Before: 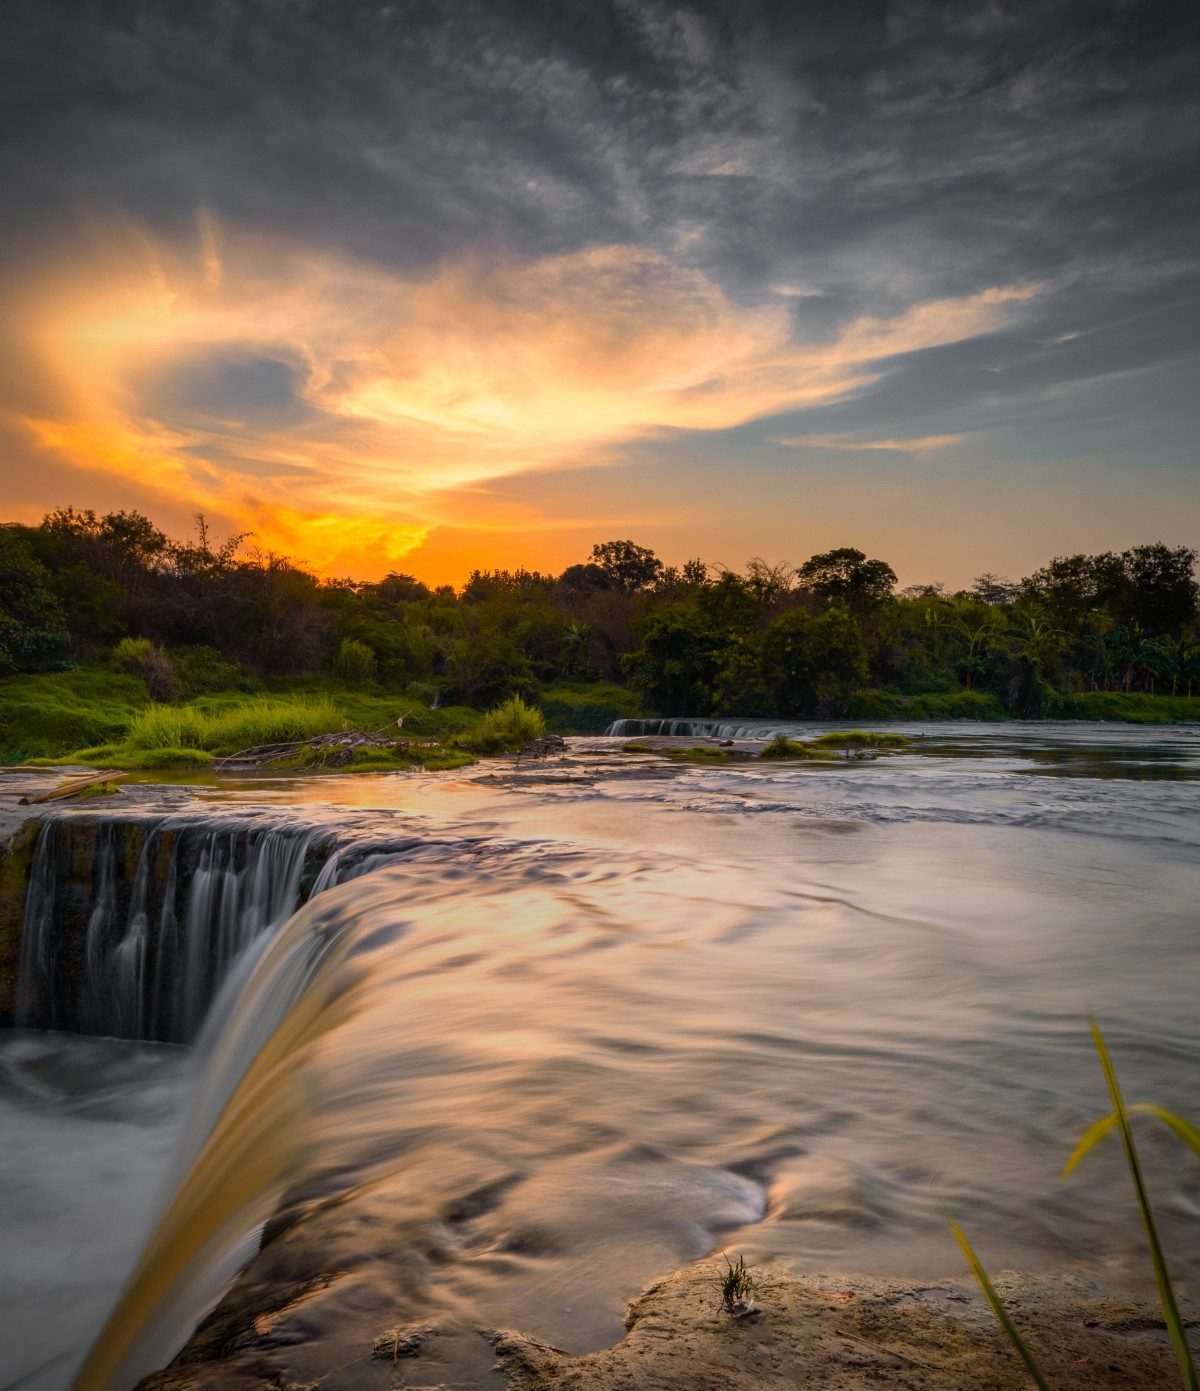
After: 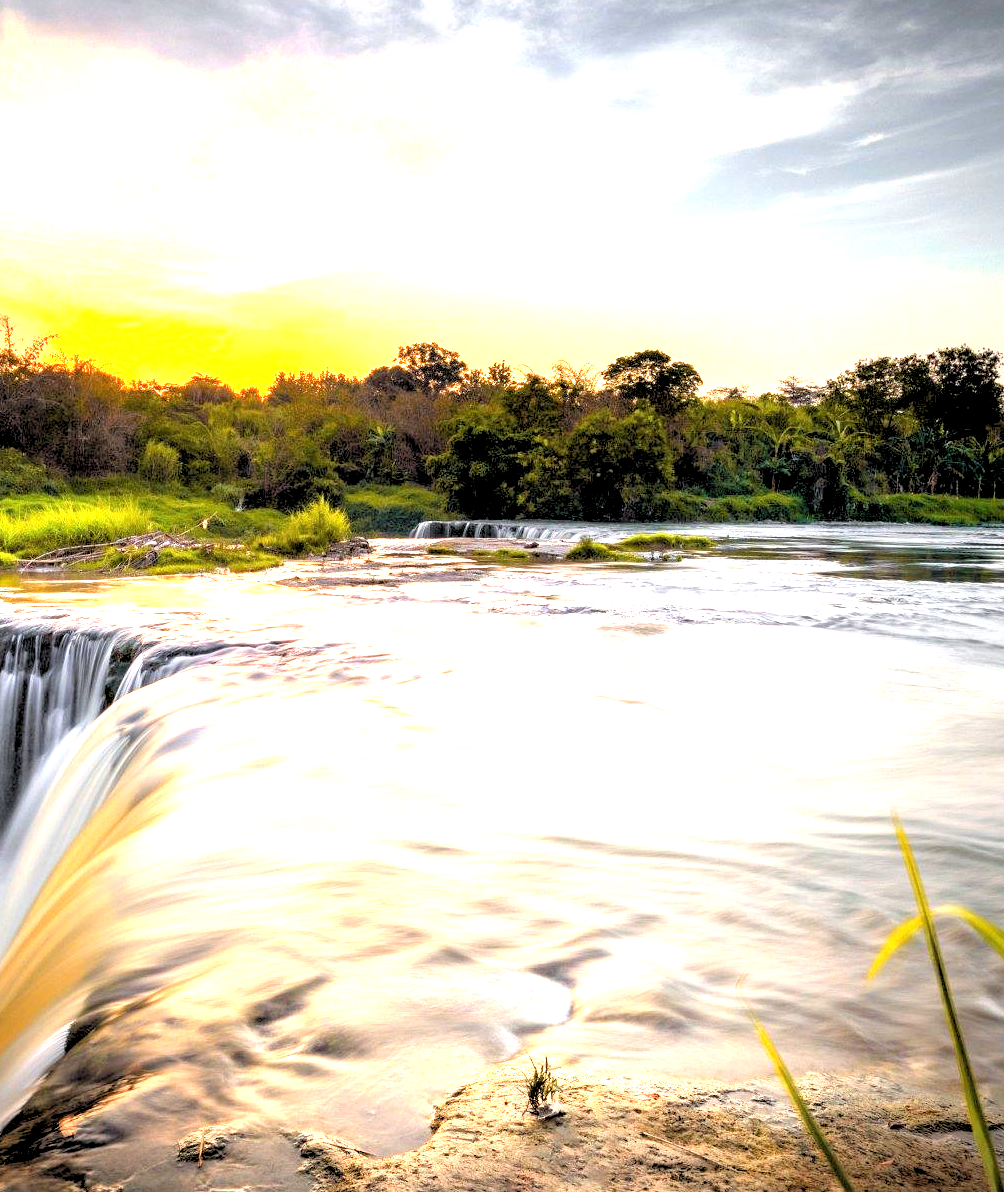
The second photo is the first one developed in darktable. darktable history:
exposure: black level correction 0, exposure 2.327 EV, compensate exposure bias true, compensate highlight preservation false
rgb levels: levels [[0.029, 0.461, 0.922], [0, 0.5, 1], [0, 0.5, 1]]
crop: left 16.315%, top 14.246%
